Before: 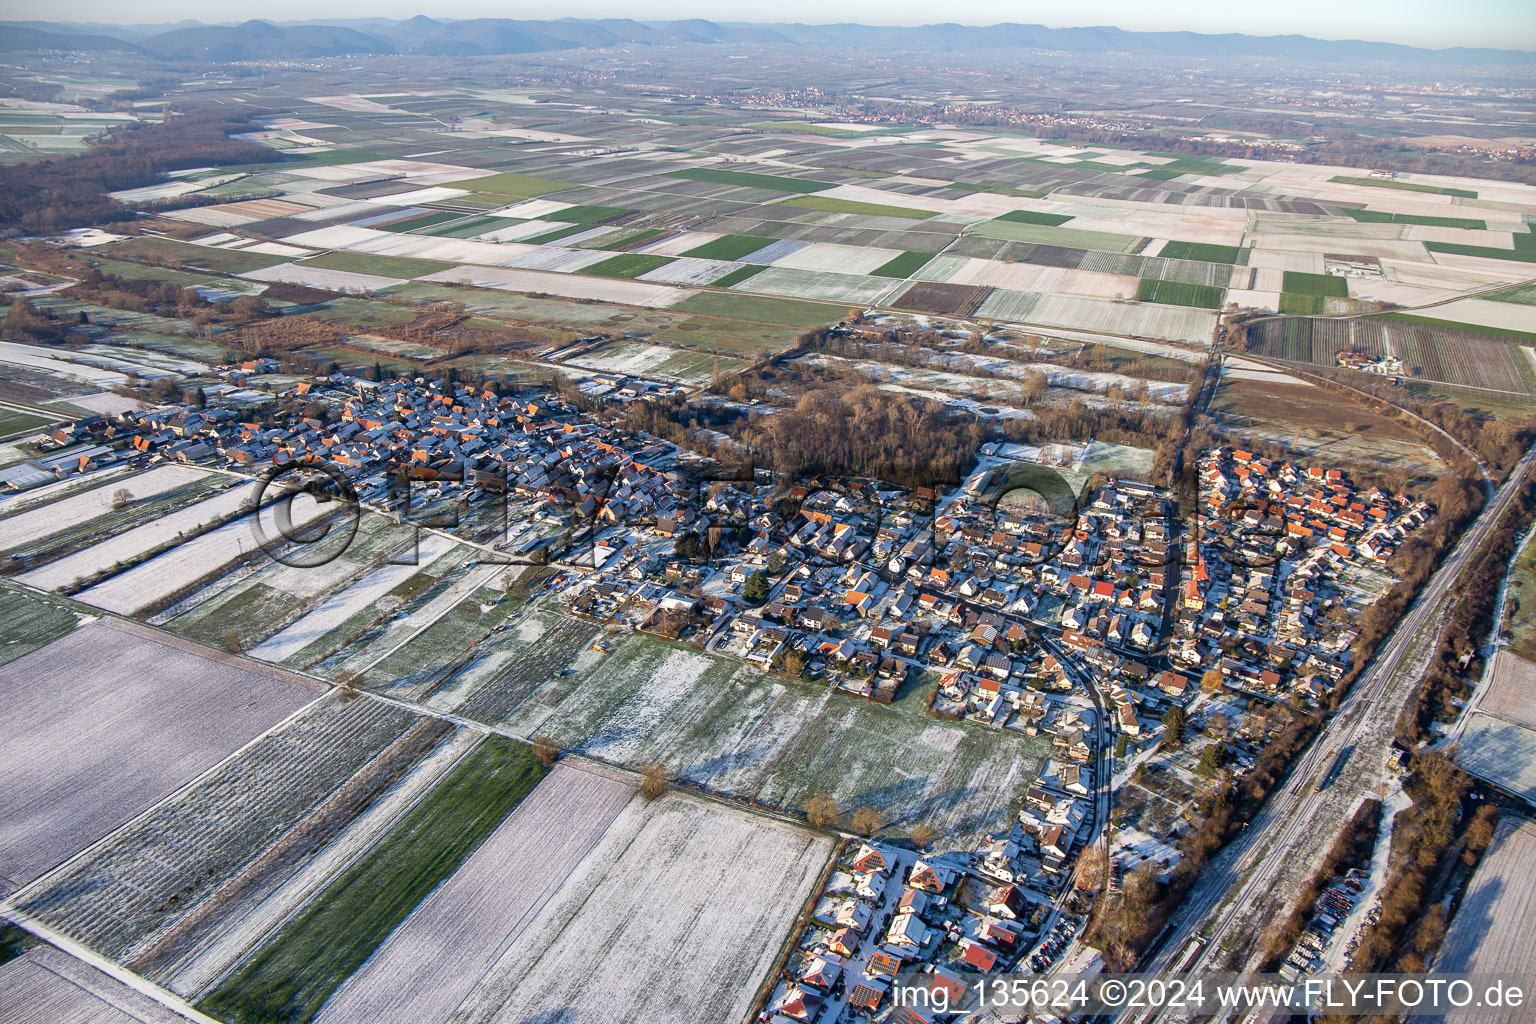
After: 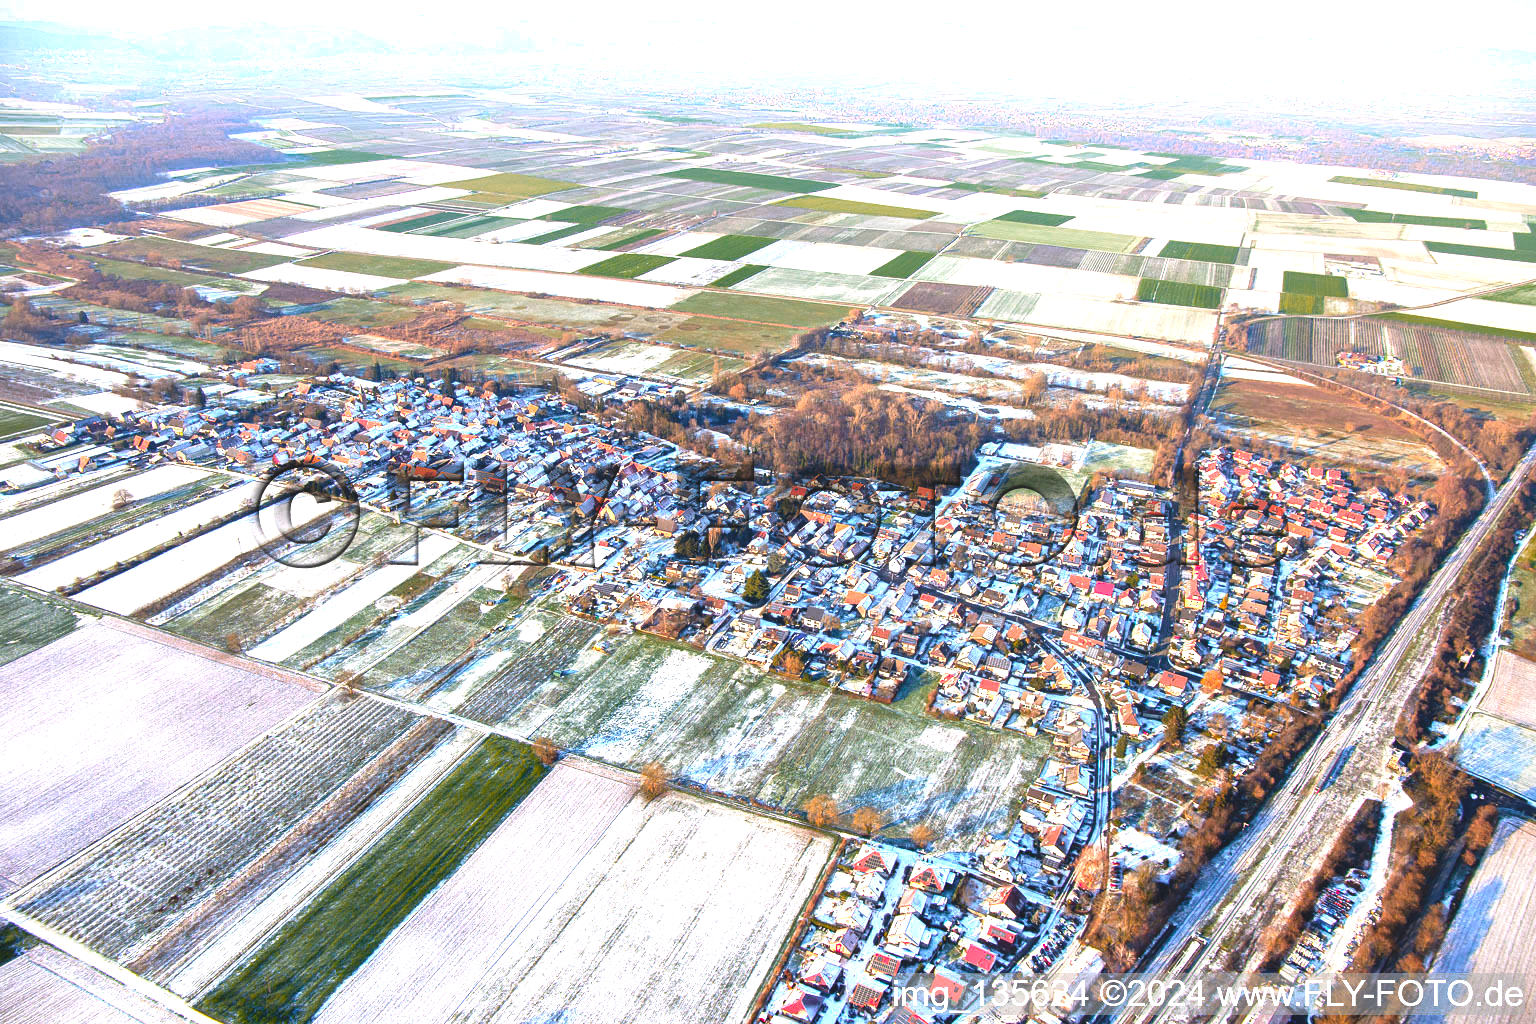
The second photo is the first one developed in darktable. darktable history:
color zones: curves: ch0 [(0.473, 0.374) (0.742, 0.784)]; ch1 [(0.354, 0.737) (0.742, 0.705)]; ch2 [(0.318, 0.421) (0.758, 0.532)]
exposure: black level correction -0.005, exposure 1.002 EV, compensate highlight preservation false
